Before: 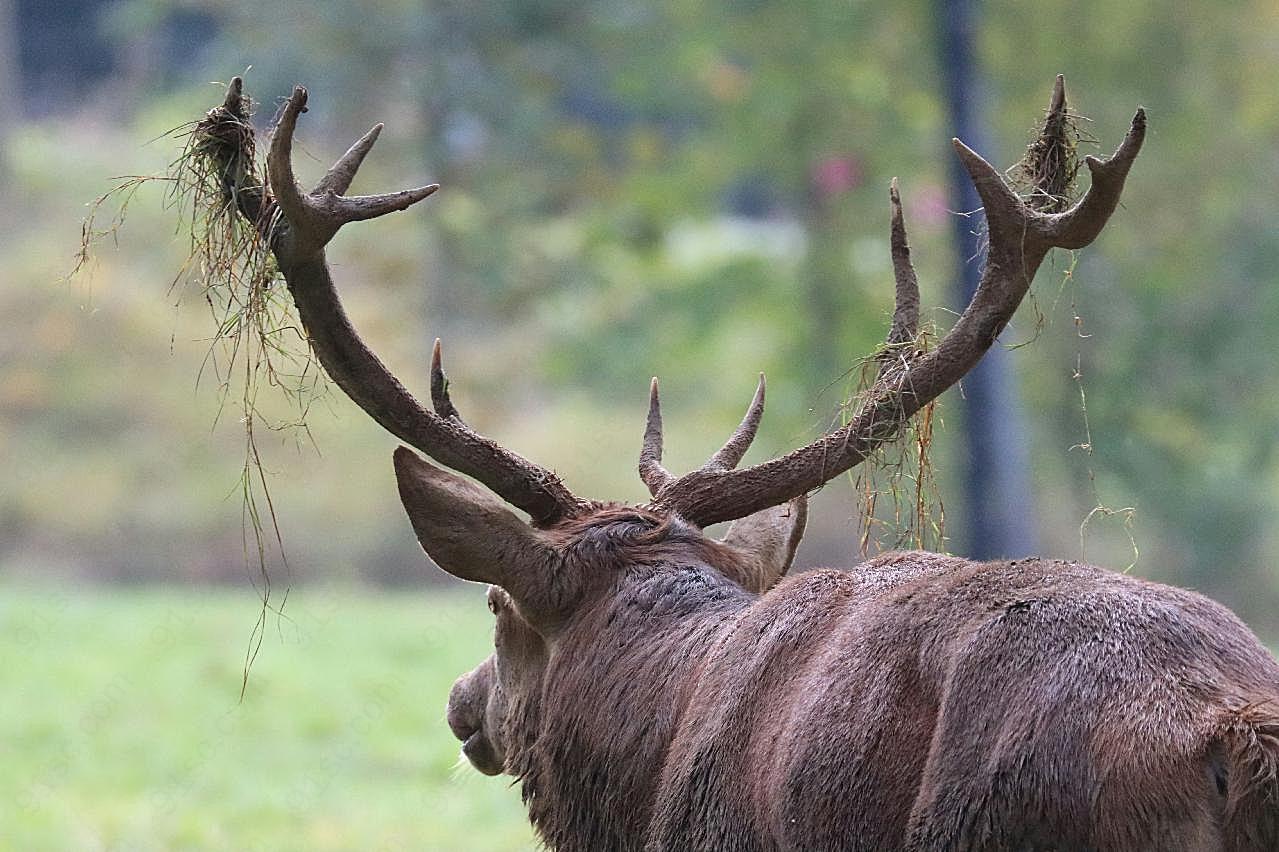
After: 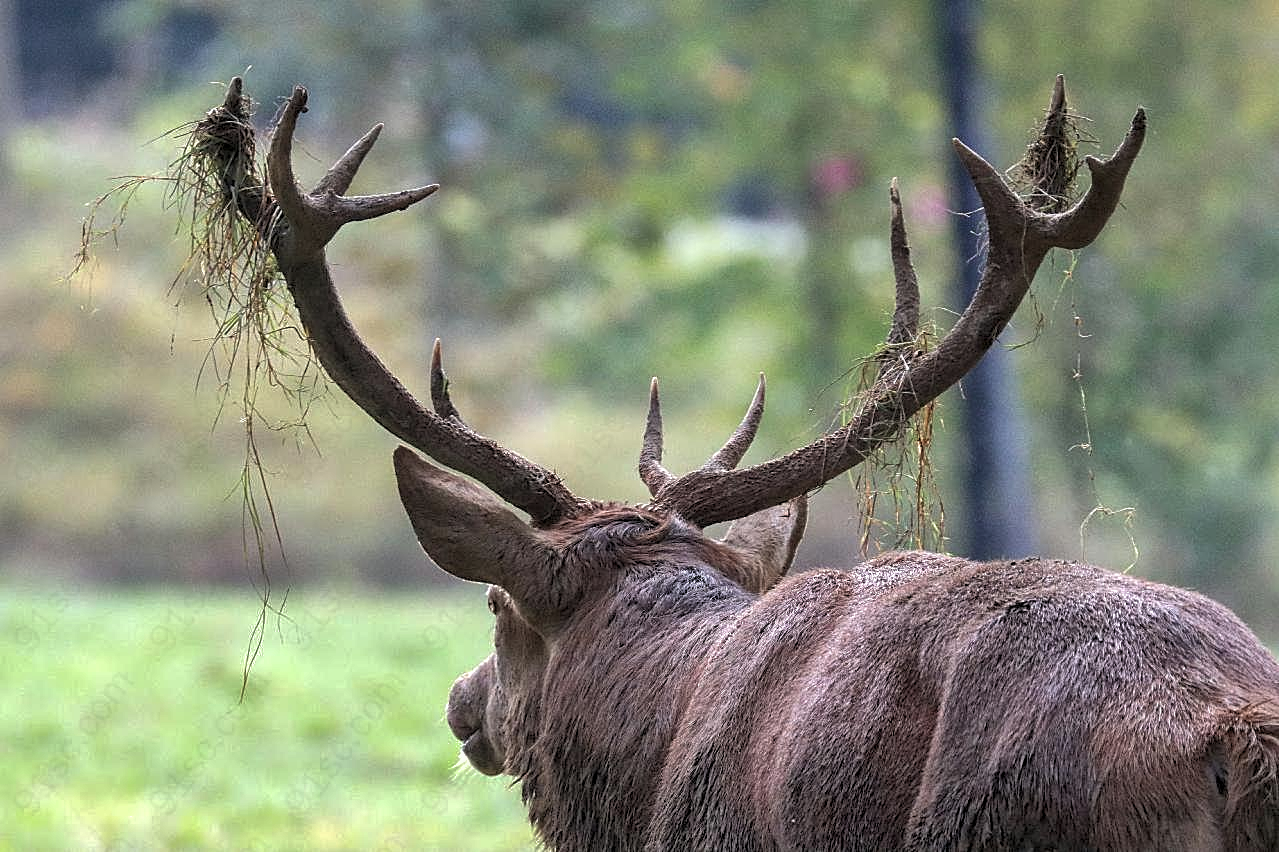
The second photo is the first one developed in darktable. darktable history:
shadows and highlights: on, module defaults
local contrast: on, module defaults
levels: white 99.92%, levels [0.052, 0.496, 0.908]
